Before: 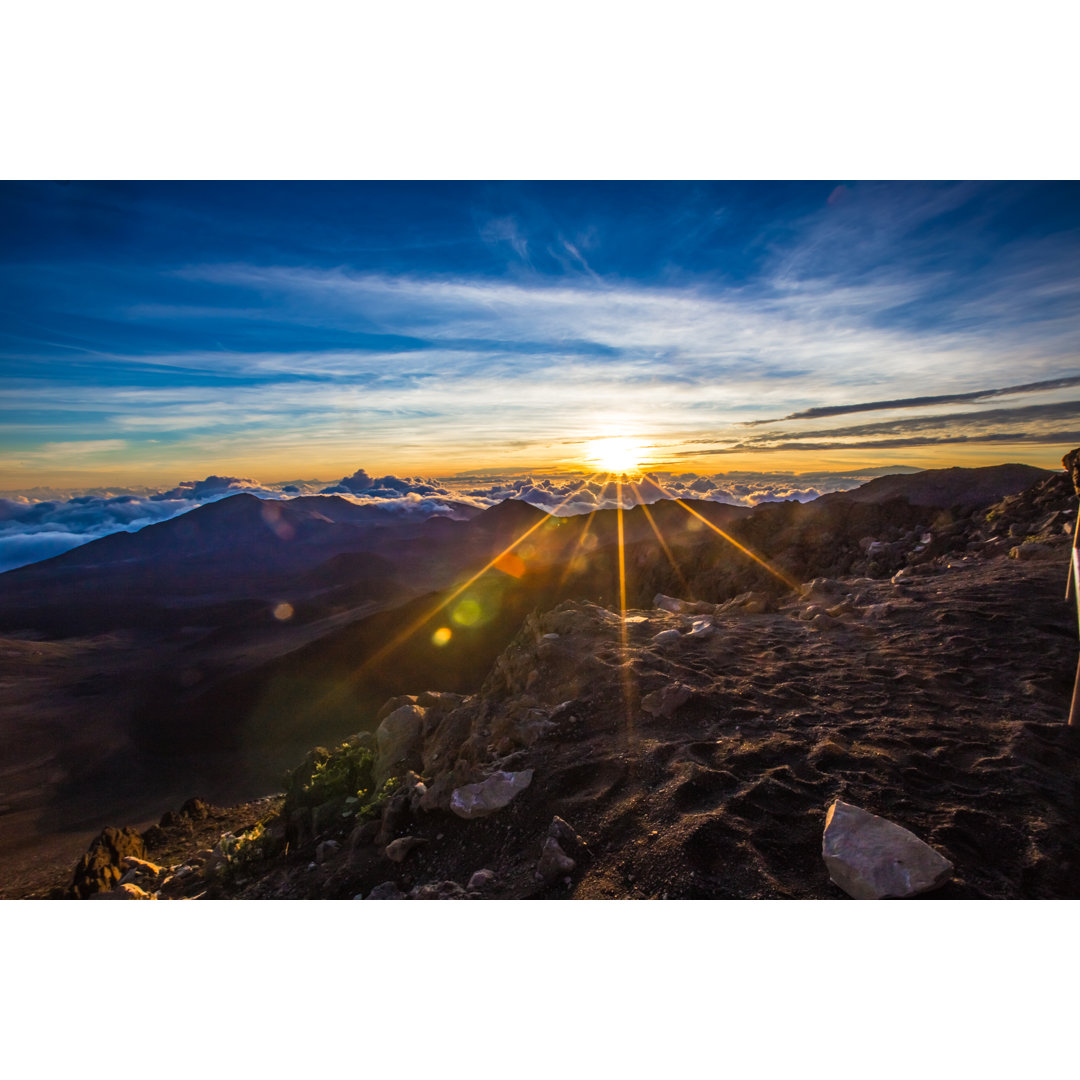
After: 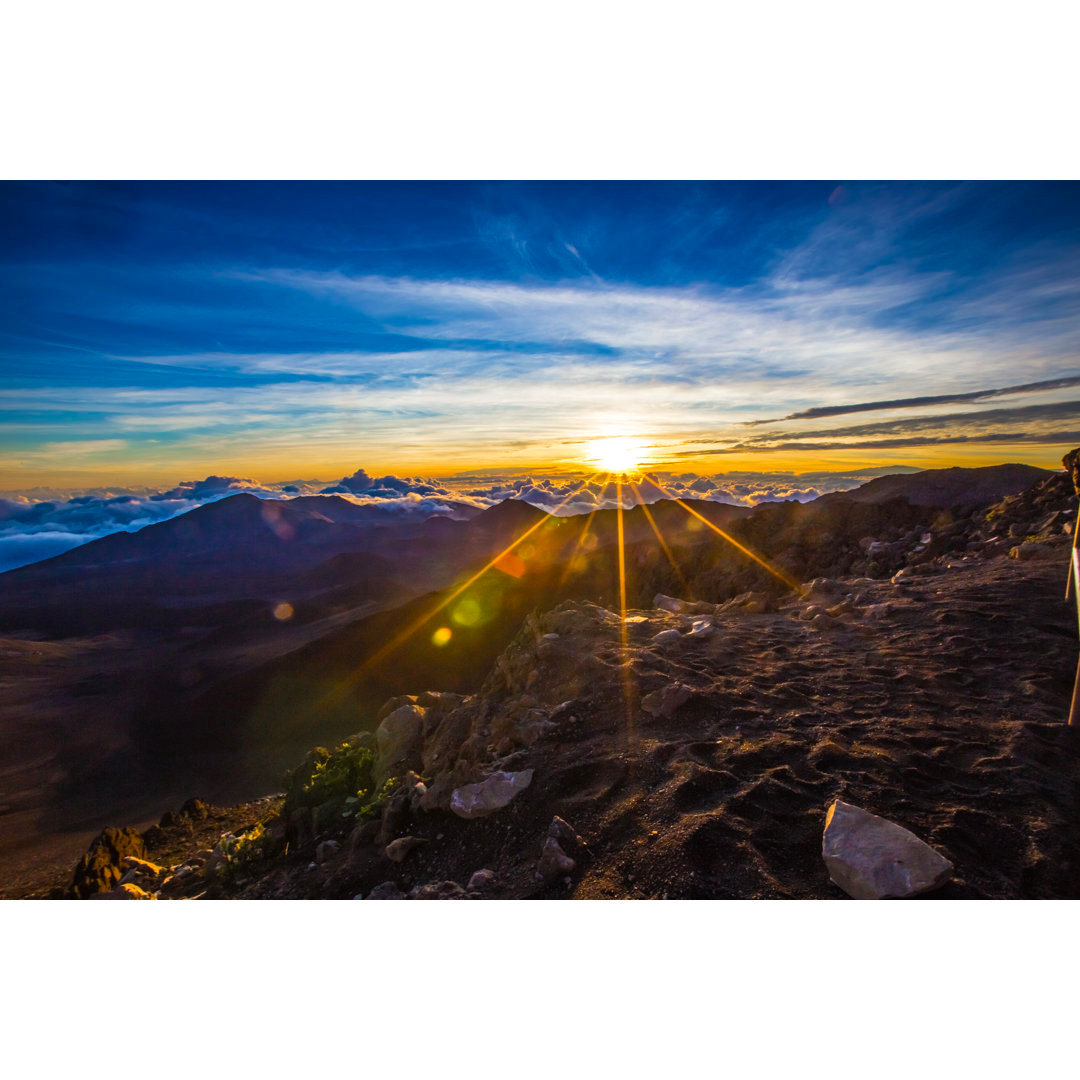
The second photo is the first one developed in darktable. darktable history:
color balance rgb: perceptual saturation grading › global saturation 19.763%, global vibrance 14.7%
